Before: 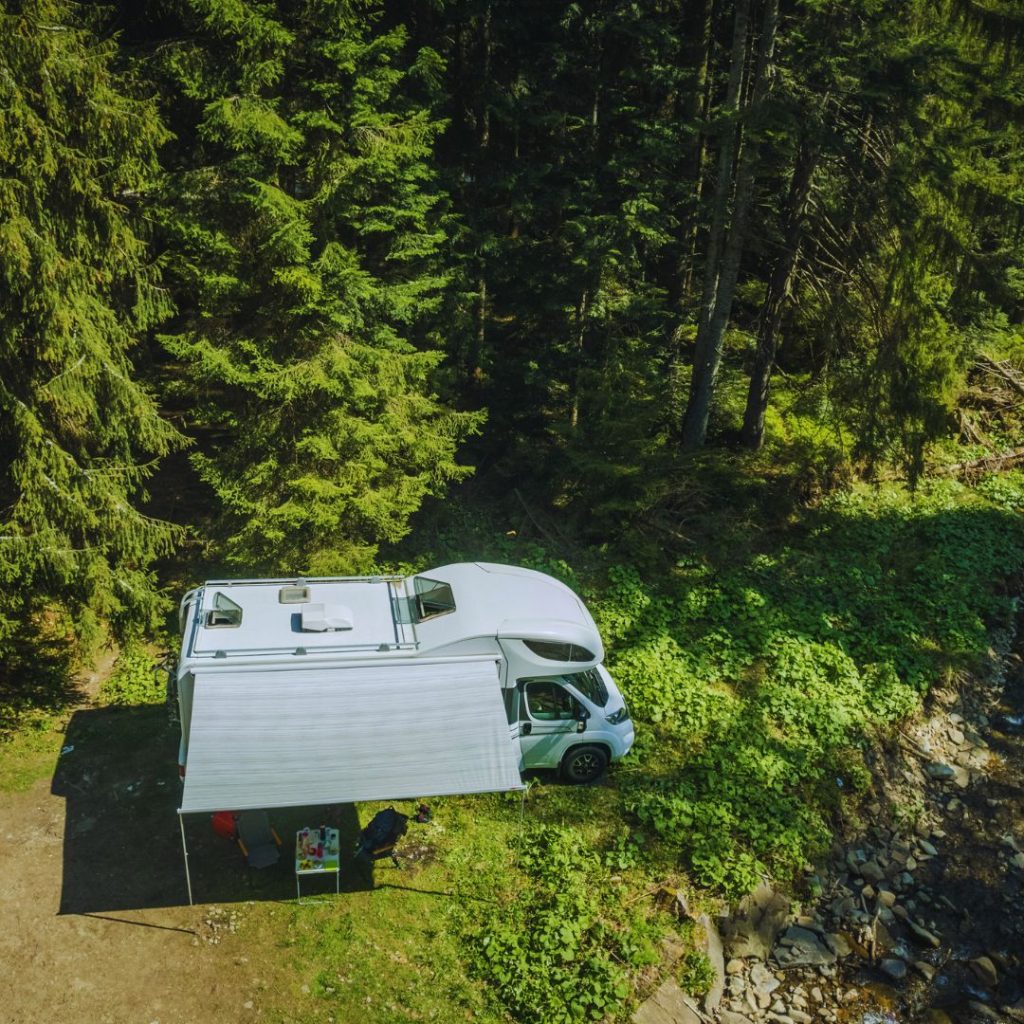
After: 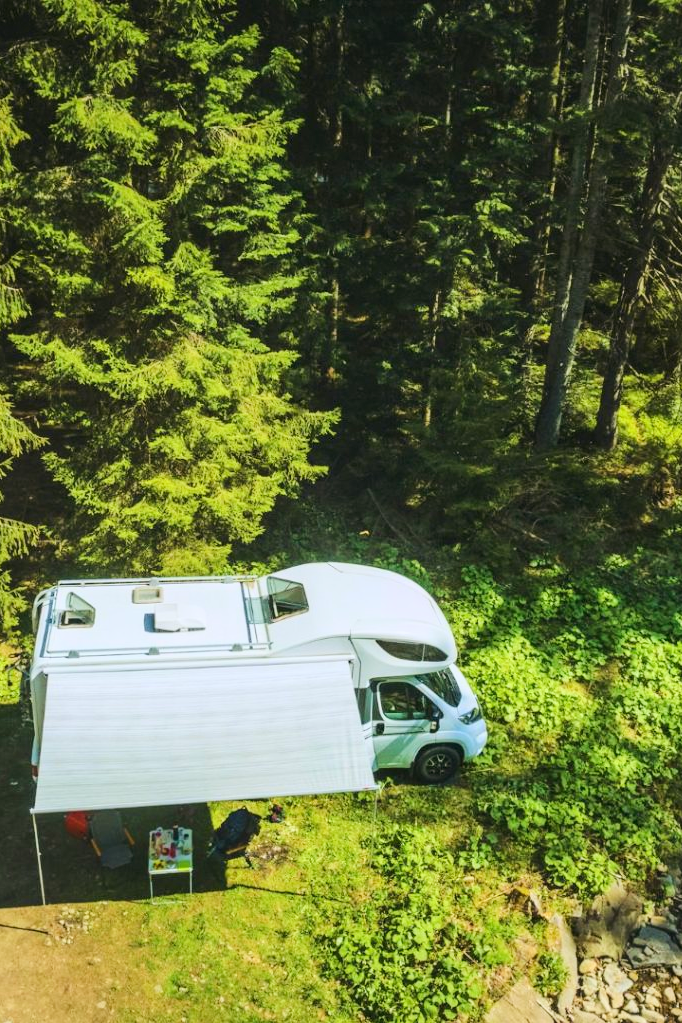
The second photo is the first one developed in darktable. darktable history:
color balance: mode lift, gamma, gain (sRGB), lift [1, 0.99, 1.01, 0.992], gamma [1, 1.037, 0.974, 0.963]
base curve: curves: ch0 [(0, 0) (0.025, 0.046) (0.112, 0.277) (0.467, 0.74) (0.814, 0.929) (1, 0.942)]
crop and rotate: left 14.436%, right 18.898%
